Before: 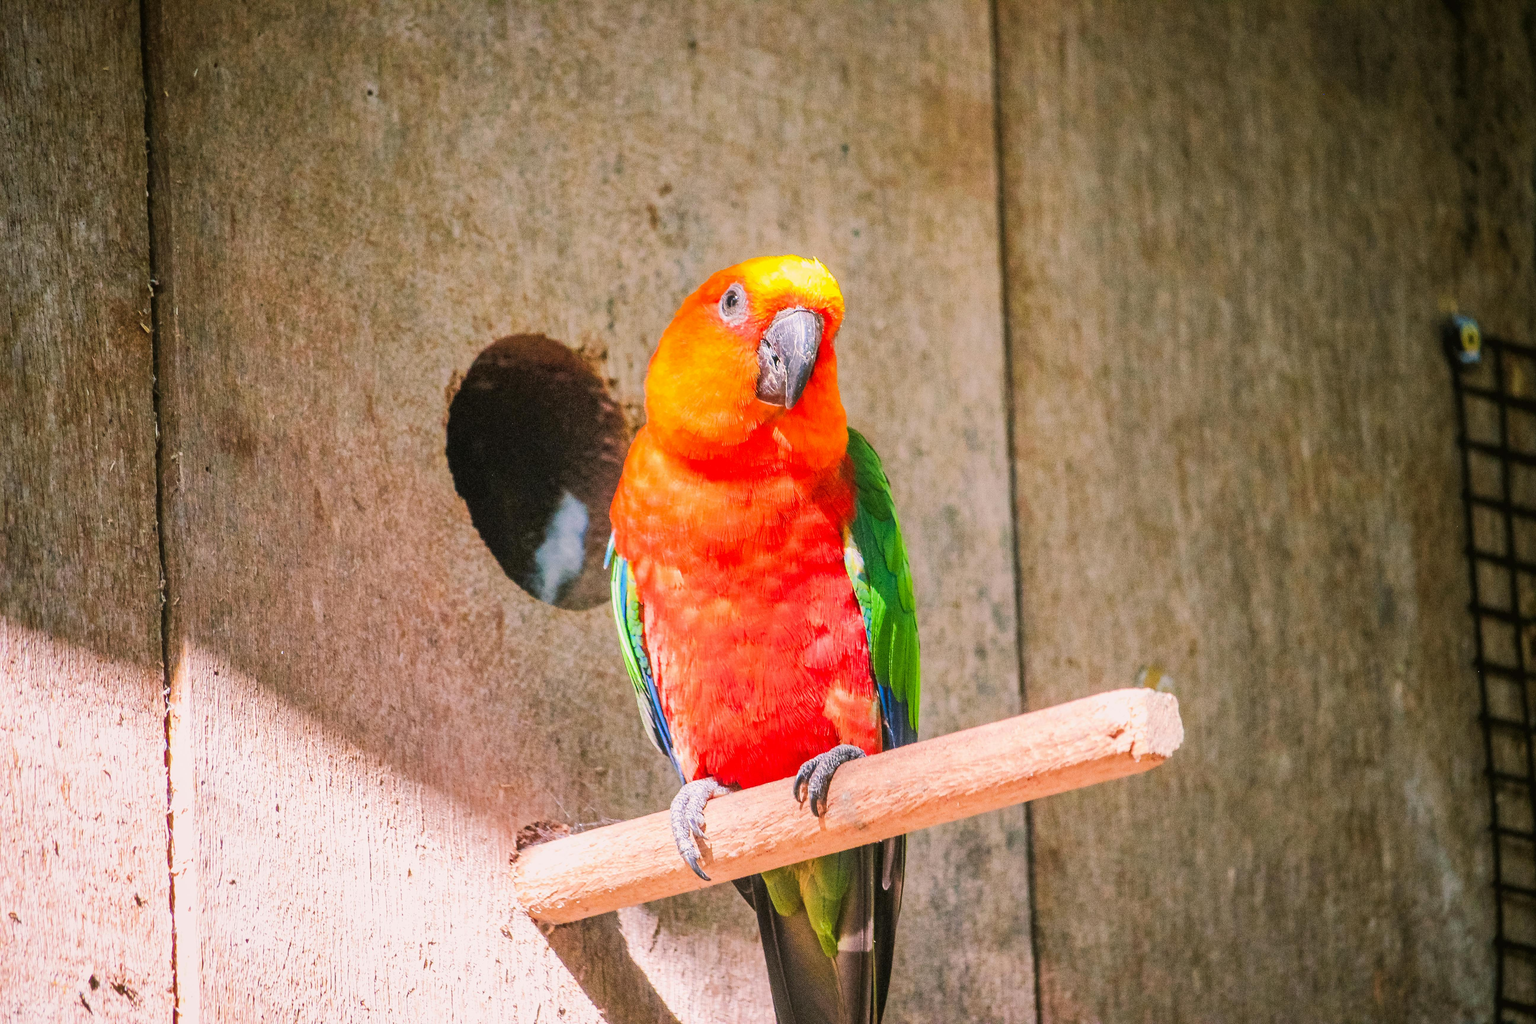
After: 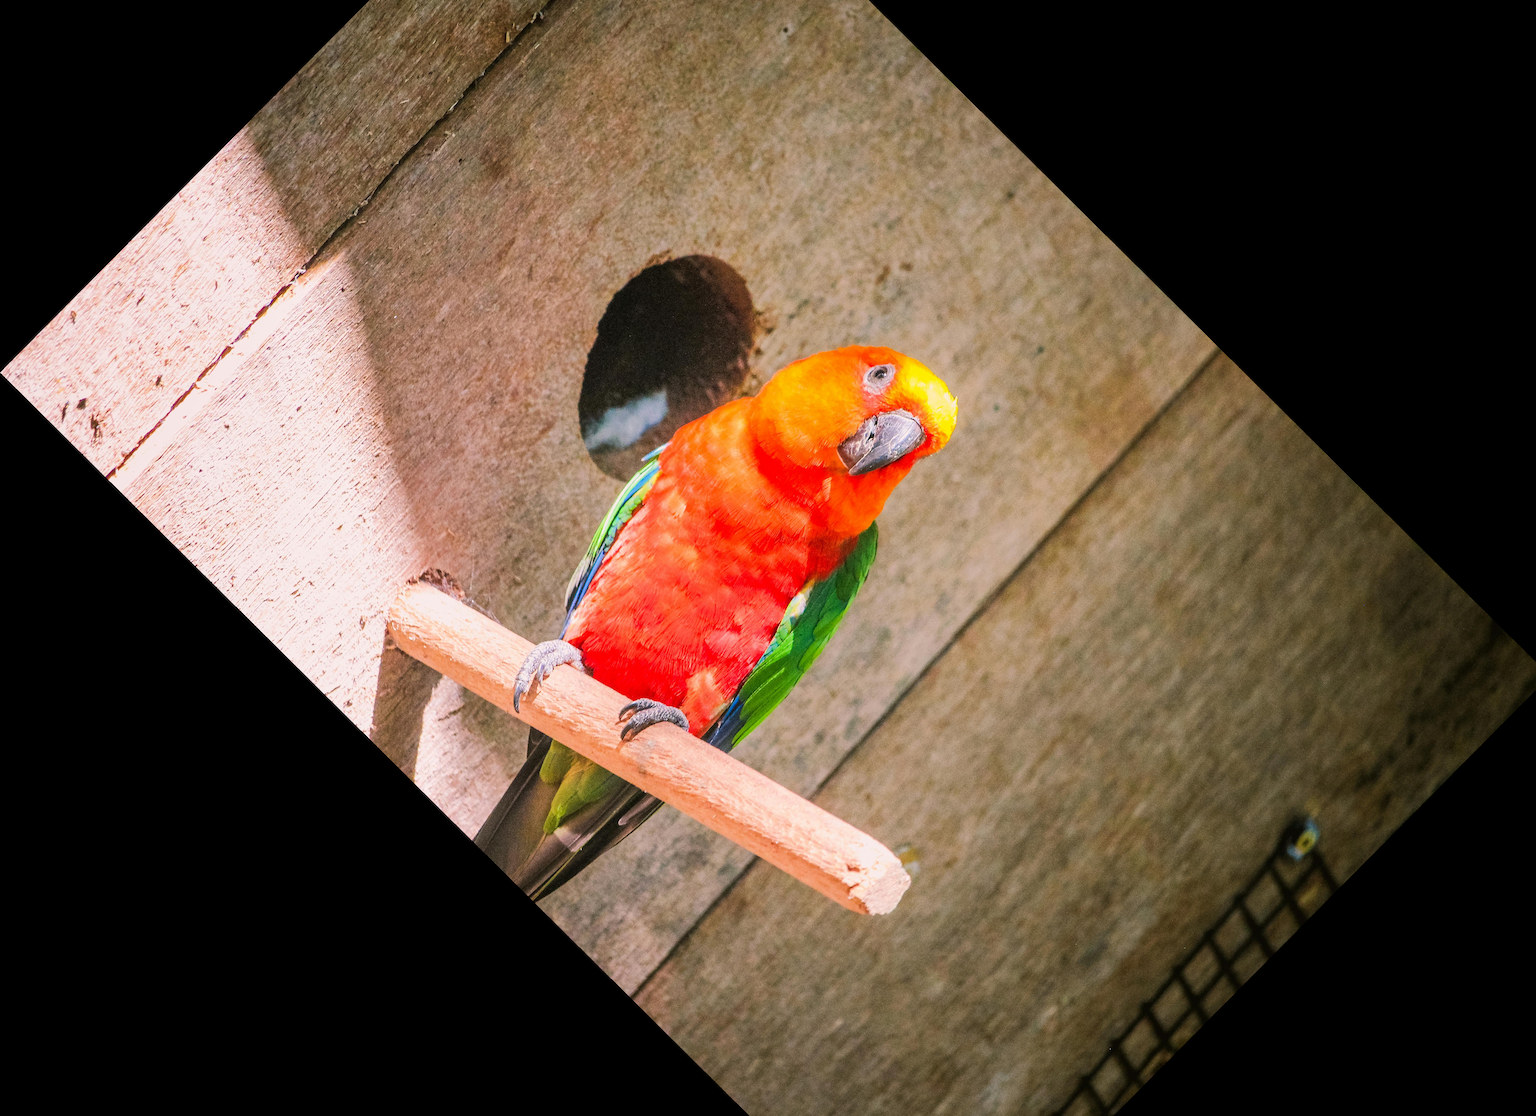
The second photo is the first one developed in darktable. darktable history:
crop and rotate: angle -44.77°, top 16.134%, right 0.847%, bottom 11.664%
